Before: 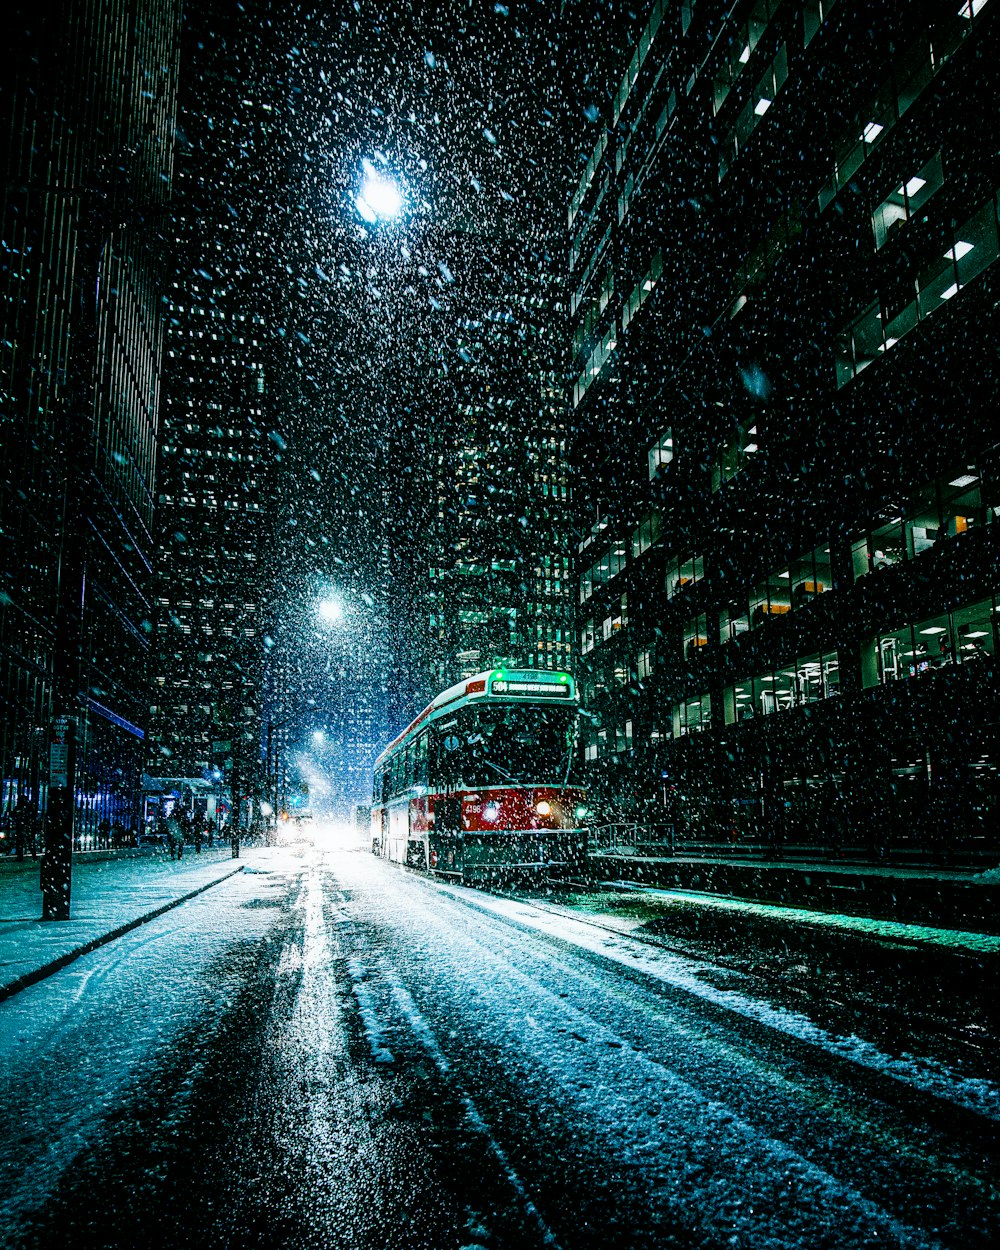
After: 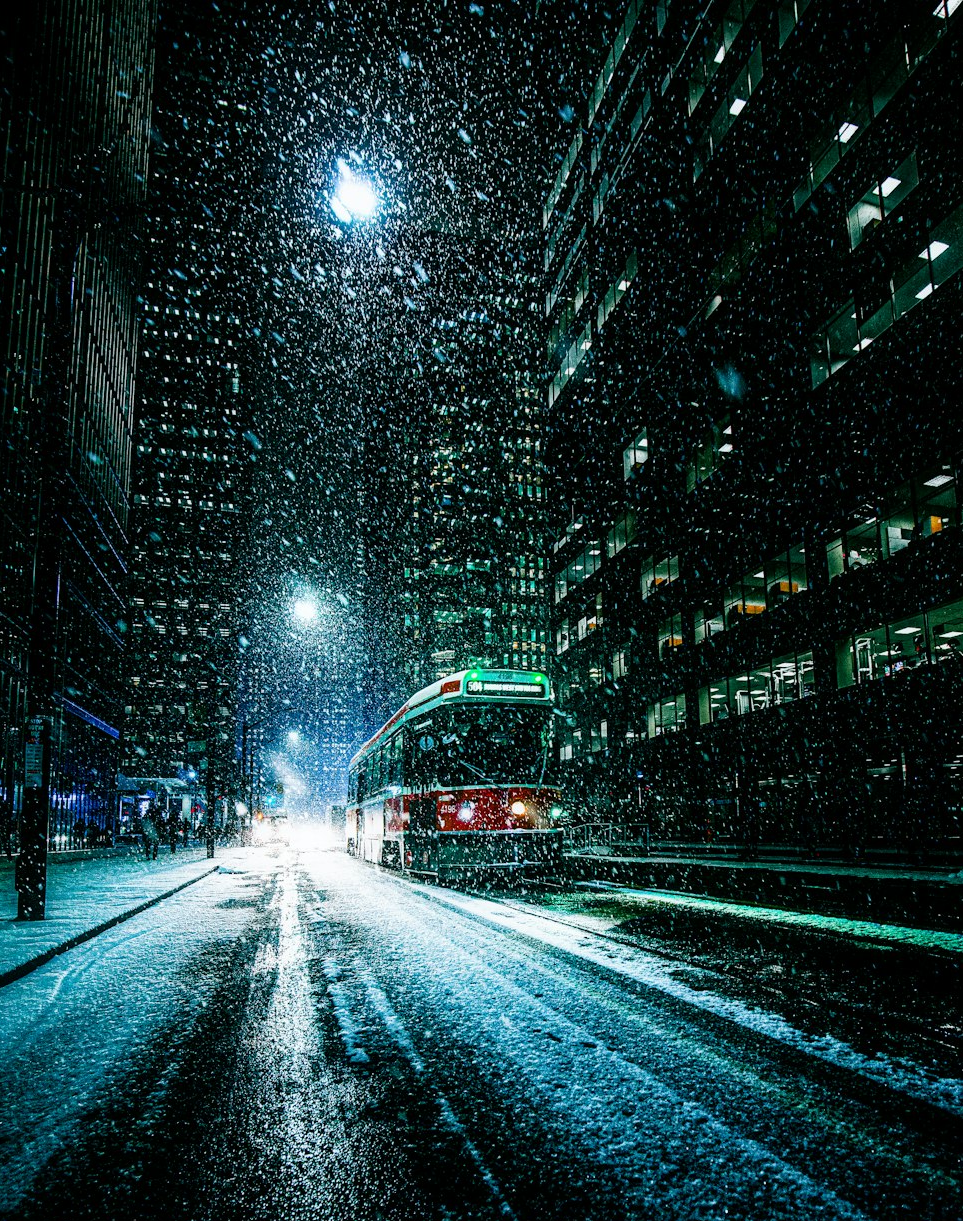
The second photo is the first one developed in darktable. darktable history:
crop and rotate: left 2.536%, right 1.107%, bottom 2.246%
tone equalizer: on, module defaults
